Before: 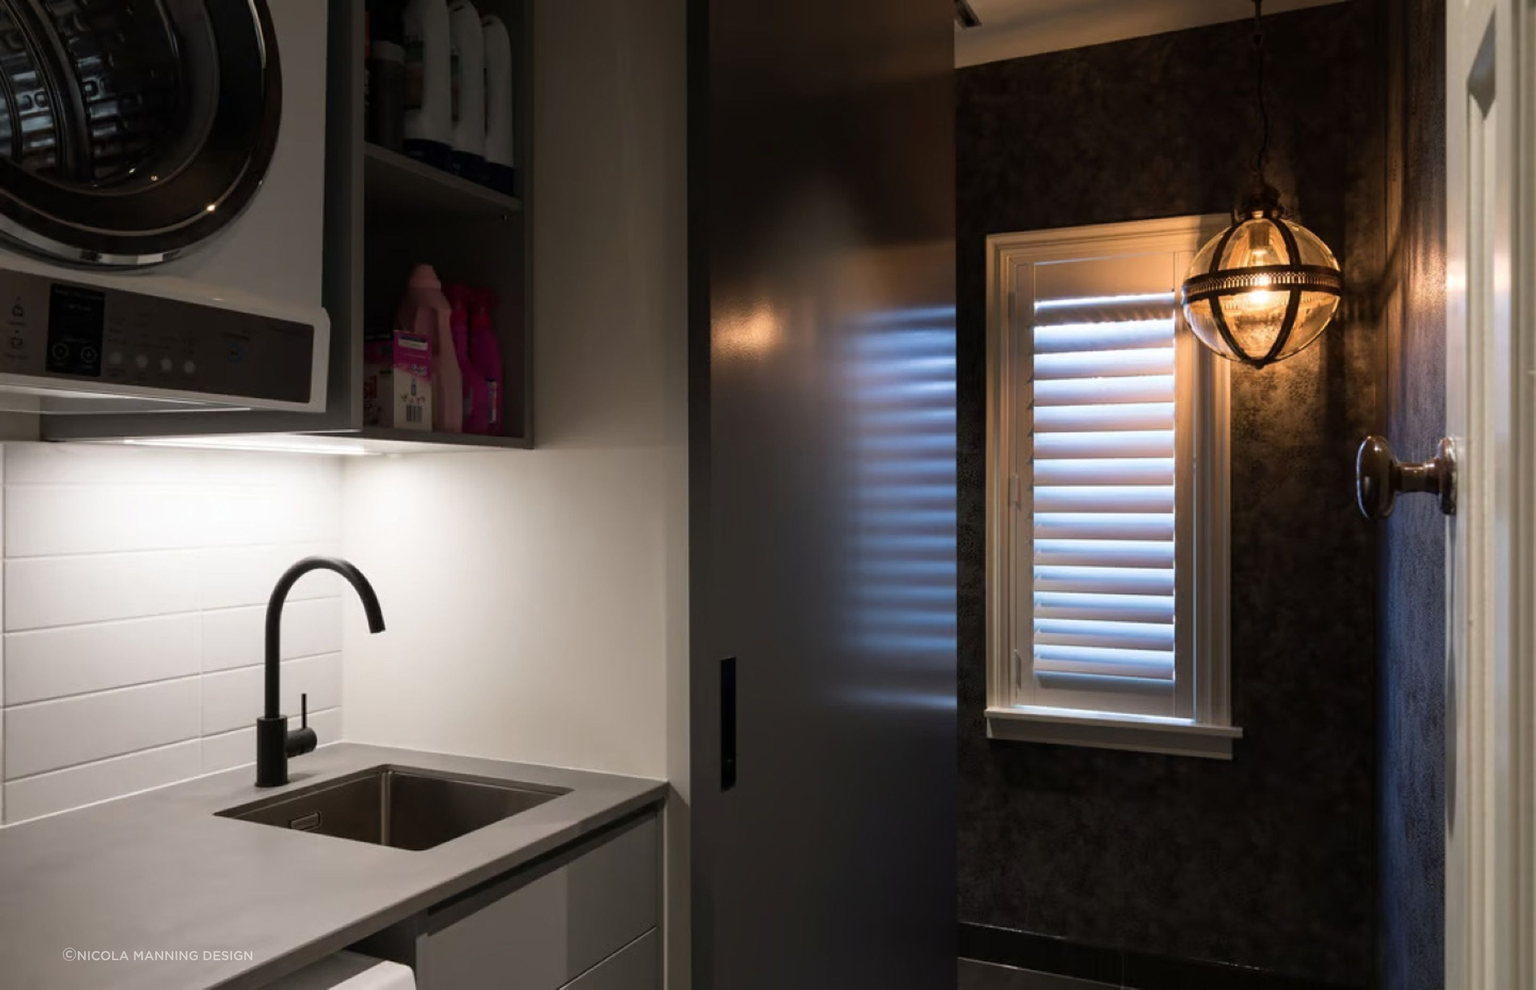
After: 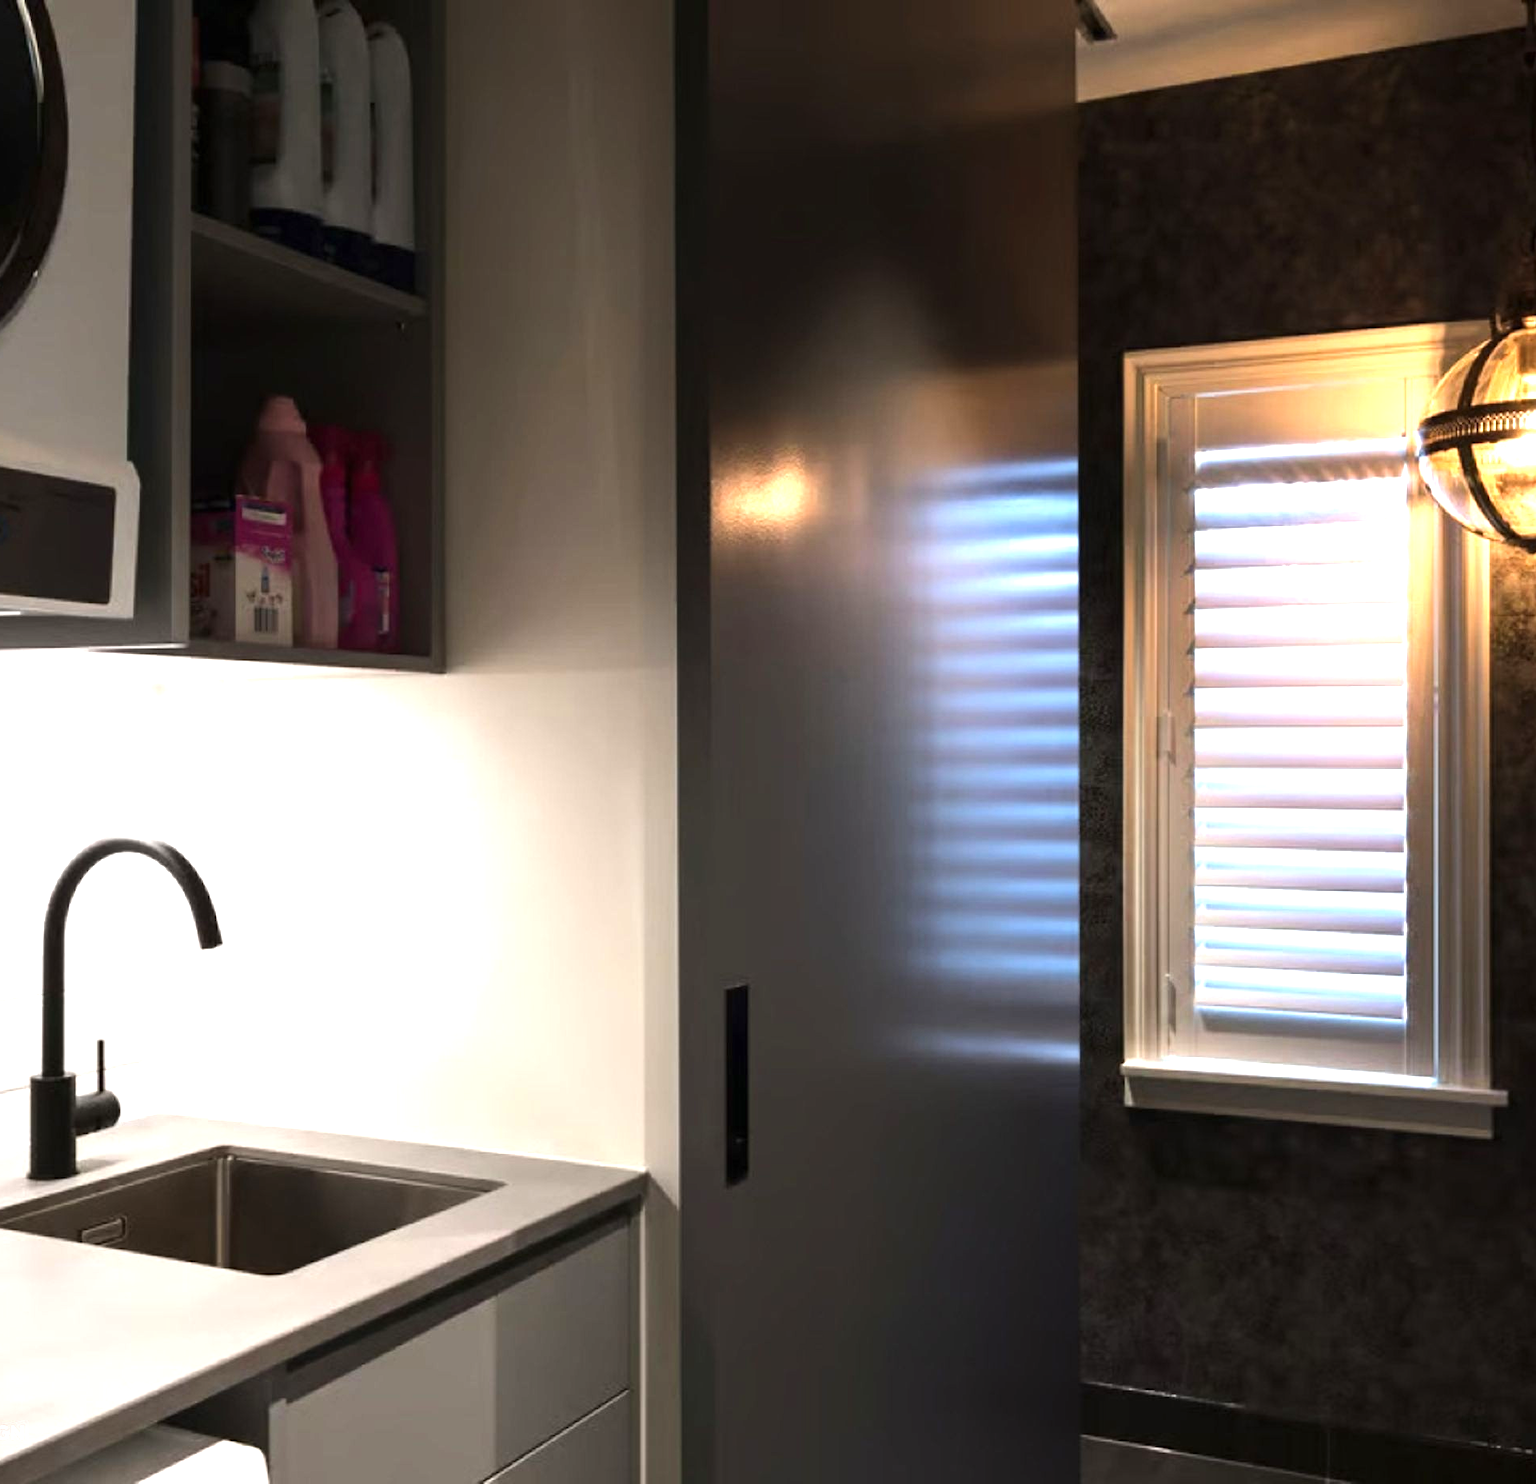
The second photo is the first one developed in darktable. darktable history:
tone equalizer: -8 EV -0.417 EV, -7 EV -0.389 EV, -6 EV -0.333 EV, -5 EV -0.222 EV, -3 EV 0.222 EV, -2 EV 0.333 EV, -1 EV 0.389 EV, +0 EV 0.417 EV, edges refinement/feathering 500, mask exposure compensation -1.57 EV, preserve details no
exposure: black level correction 0, exposure 1.1 EV, compensate highlight preservation false
crop and rotate: left 15.446%, right 17.836%
